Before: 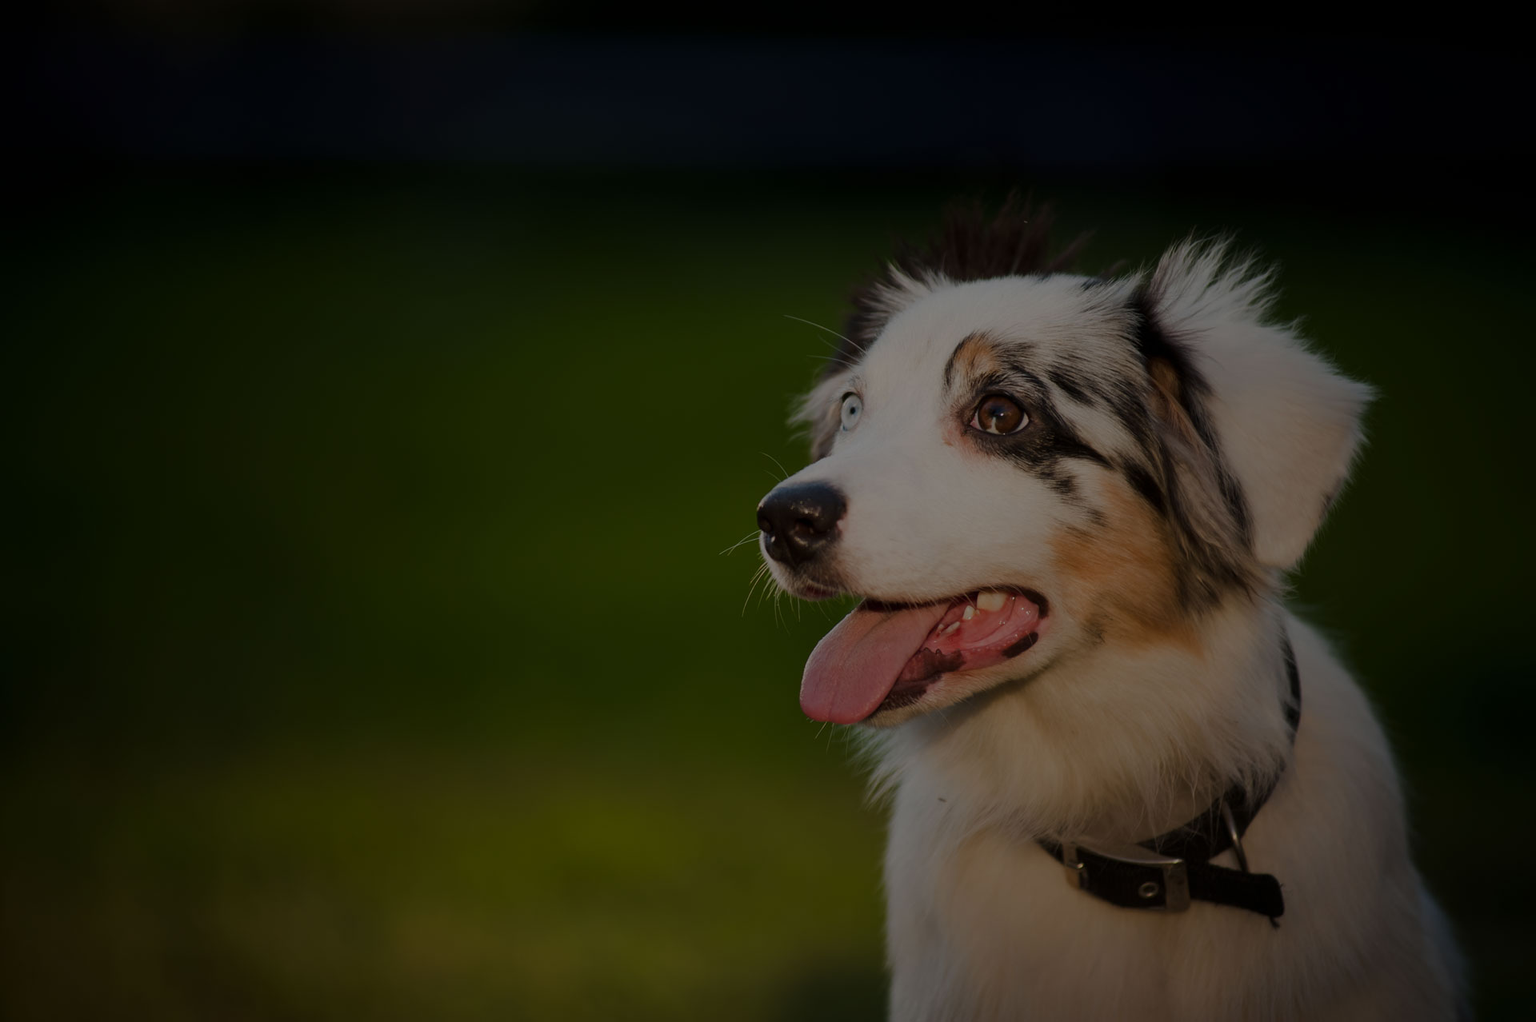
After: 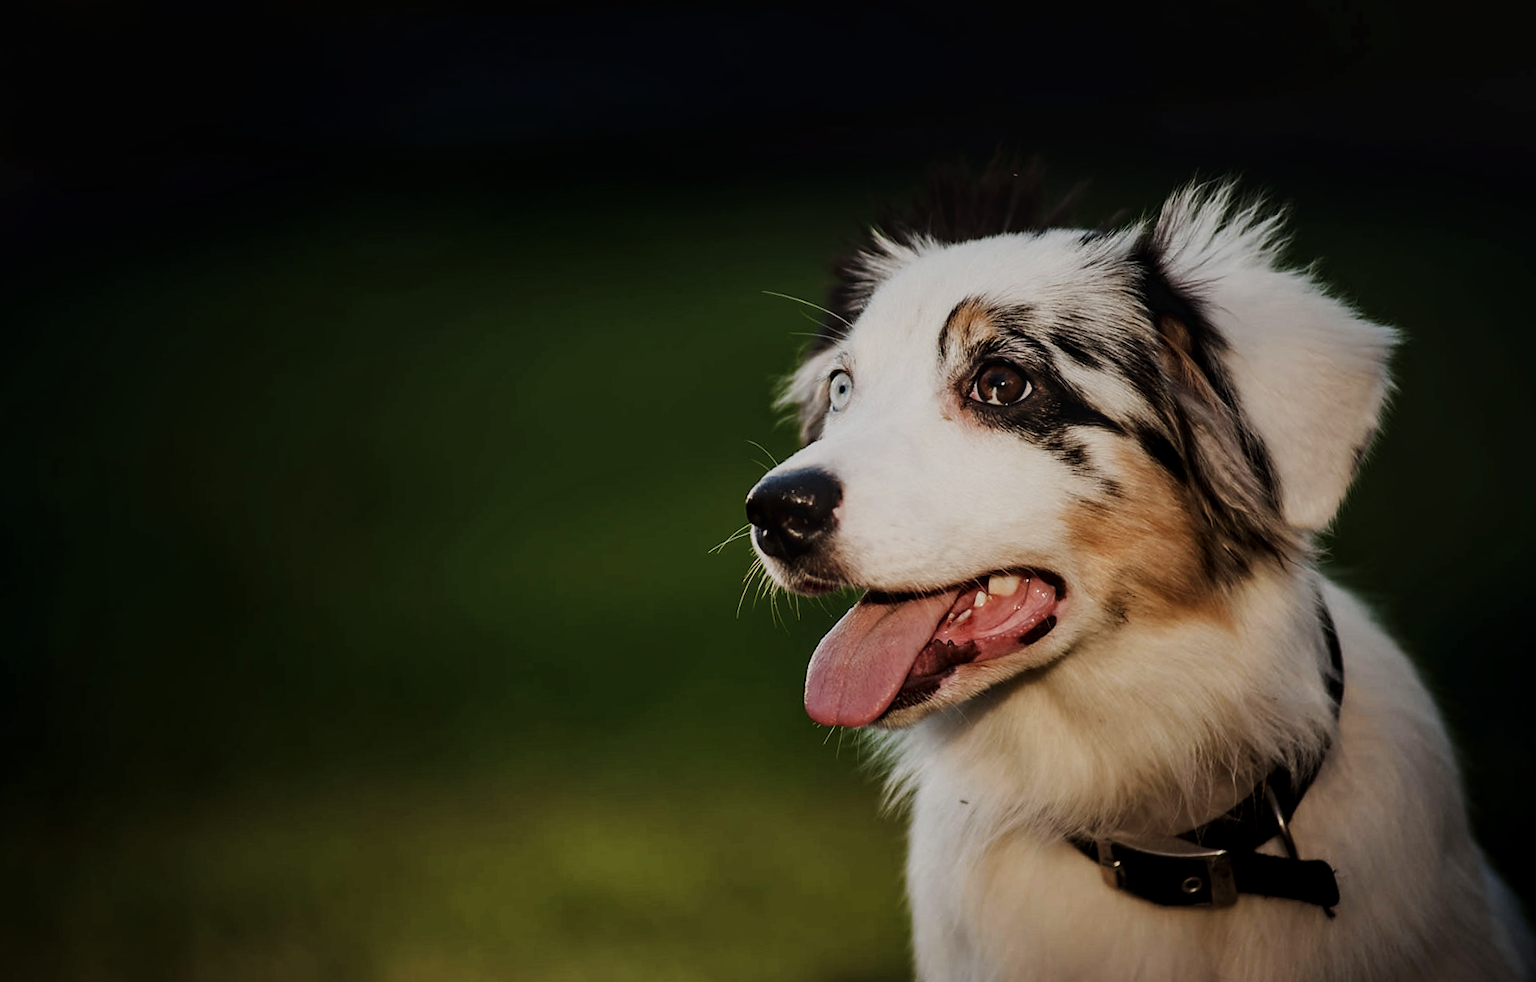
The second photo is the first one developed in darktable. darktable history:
crop and rotate: left 2.536%, right 1.107%, bottom 2.246%
rotate and perspective: rotation -3.52°, crop left 0.036, crop right 0.964, crop top 0.081, crop bottom 0.919
contrast brightness saturation: contrast 0.1, saturation -0.3
local contrast: on, module defaults
white balance: emerald 1
base curve: curves: ch0 [(0, 0.003) (0.001, 0.002) (0.006, 0.004) (0.02, 0.022) (0.048, 0.086) (0.094, 0.234) (0.162, 0.431) (0.258, 0.629) (0.385, 0.8) (0.548, 0.918) (0.751, 0.988) (1, 1)], preserve colors none
sharpen: radius 1.864, amount 0.398, threshold 1.271
